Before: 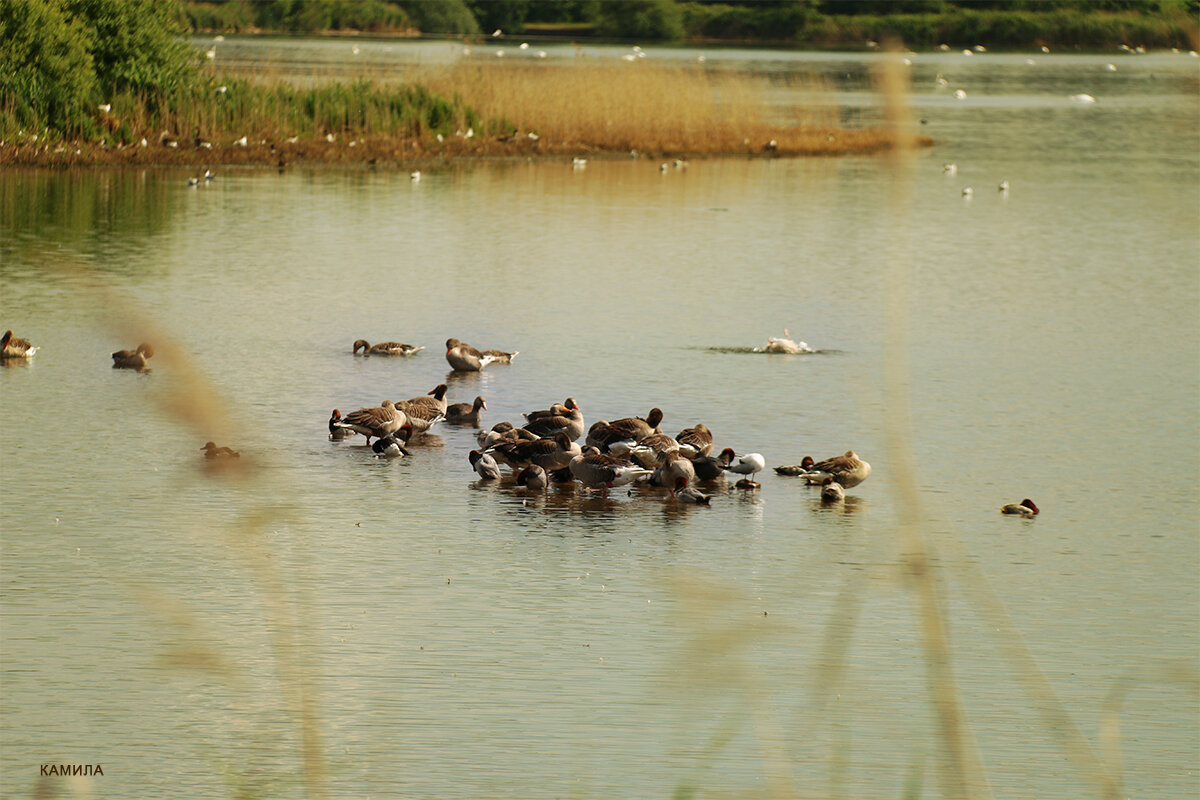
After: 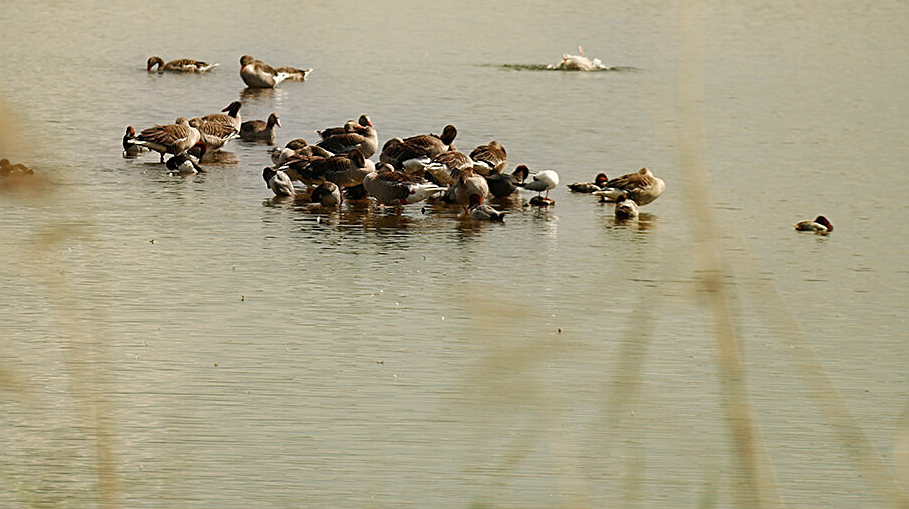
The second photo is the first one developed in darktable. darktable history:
sharpen: on, module defaults
crop and rotate: left 17.248%, top 35.439%, right 6.988%, bottom 0.839%
base curve: preserve colors none
color balance rgb: shadows lift › chroma 0.69%, shadows lift › hue 110.41°, highlights gain › chroma 3.056%, highlights gain › hue 76.48°, linear chroma grading › global chroma -15%, perceptual saturation grading › global saturation 0.565%, perceptual saturation grading › highlights -34.551%, perceptual saturation grading › mid-tones 14.957%, perceptual saturation grading › shadows 48.199%
